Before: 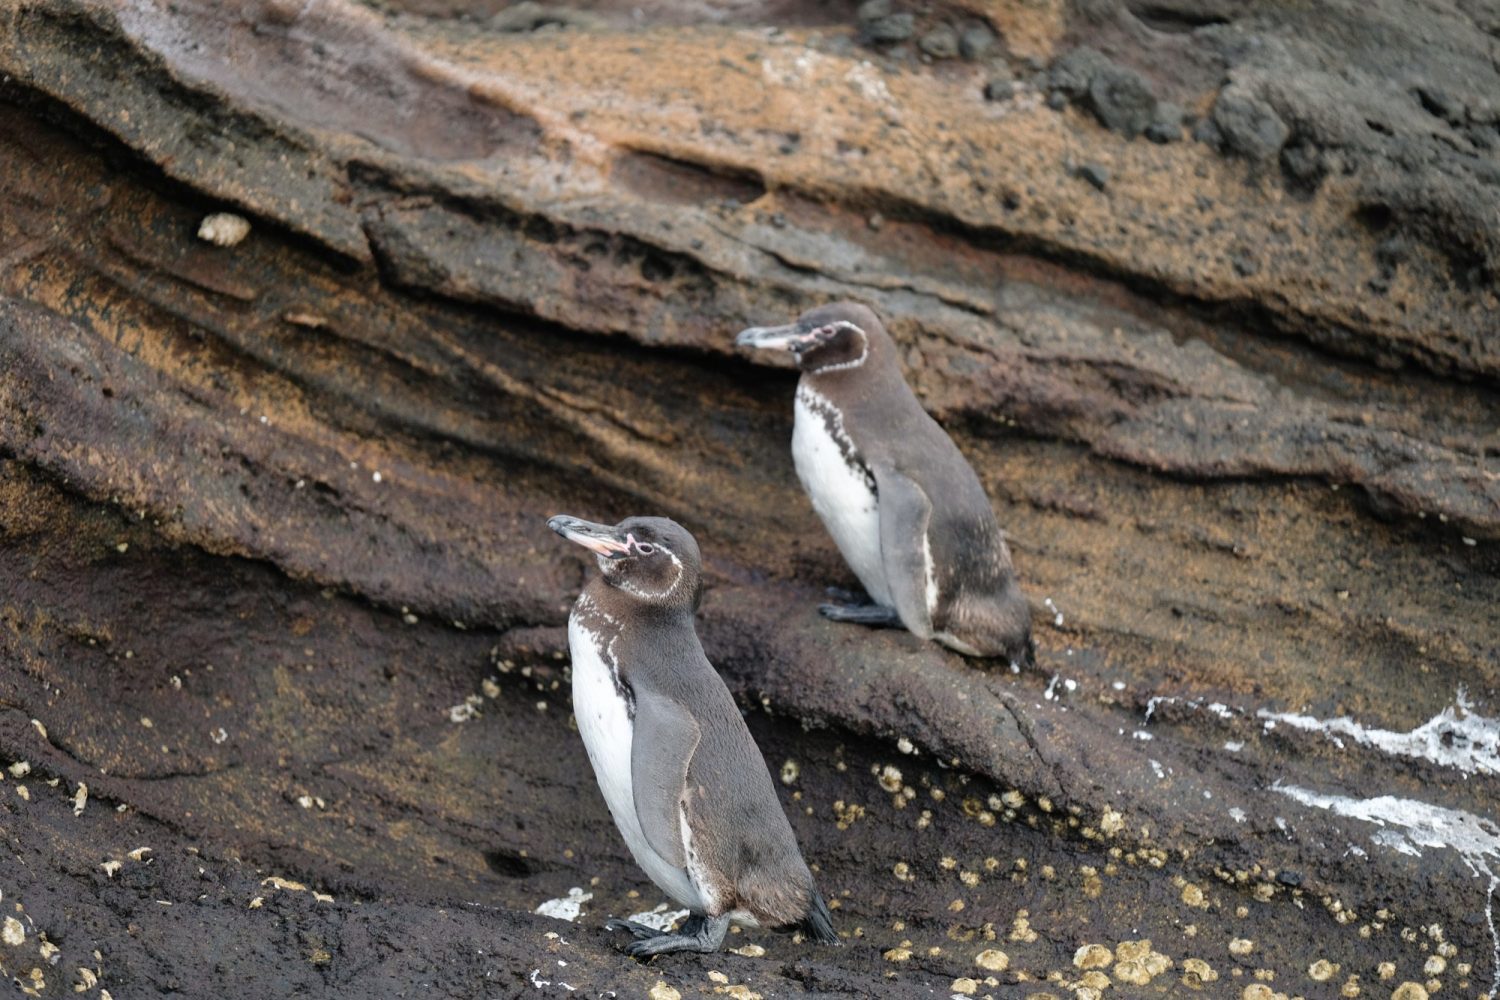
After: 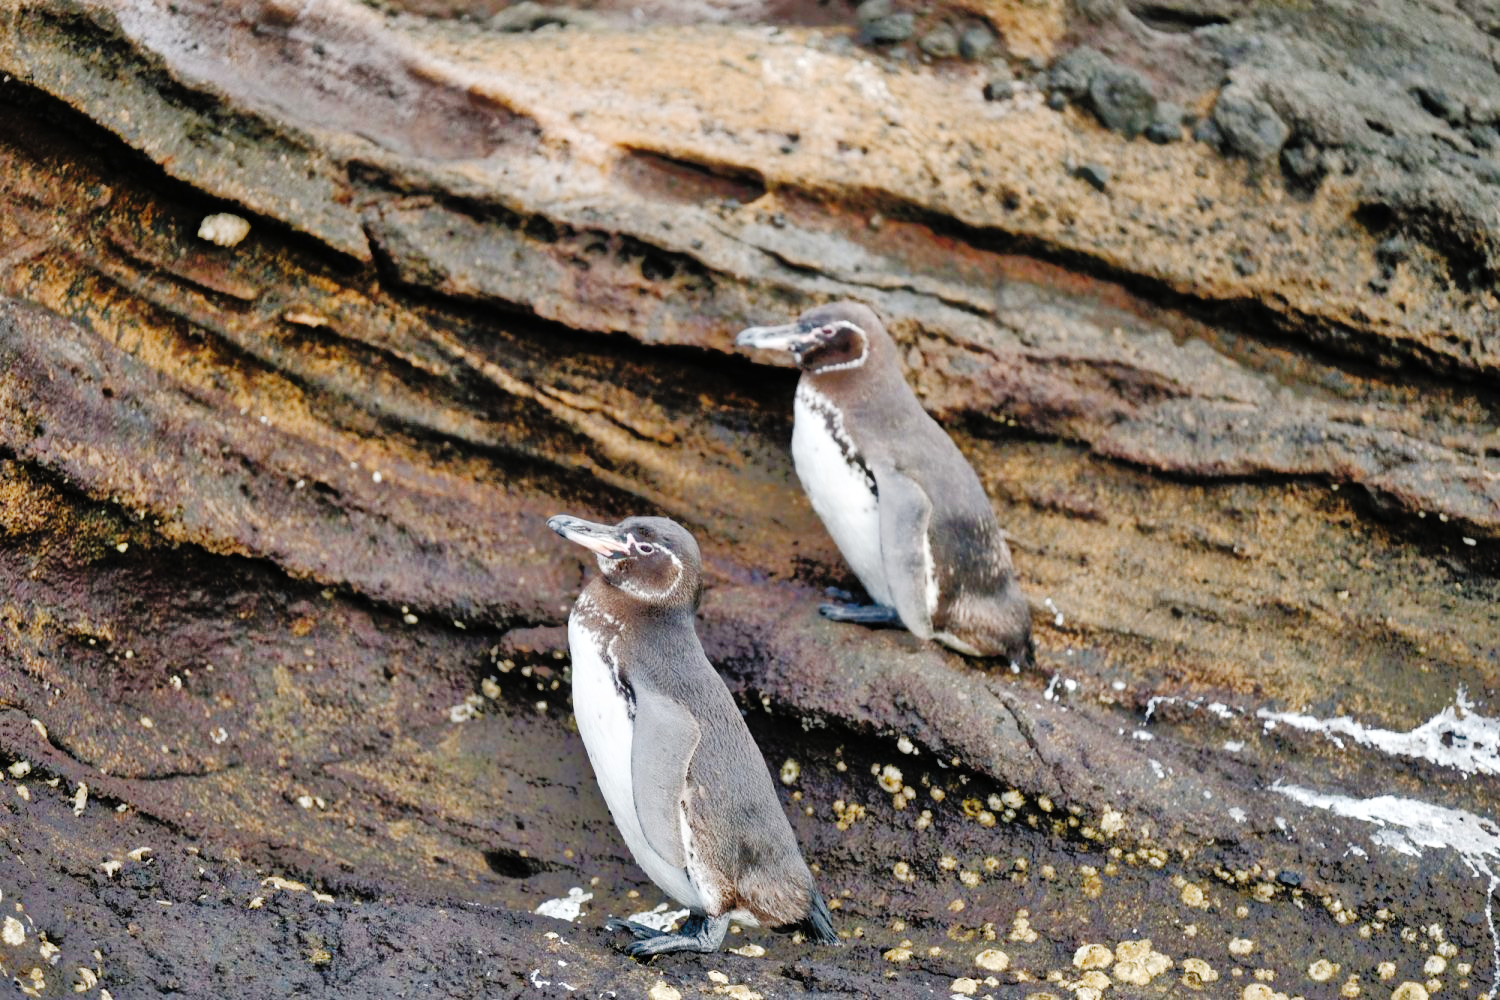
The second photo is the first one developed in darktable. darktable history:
tone equalizer: -8 EV -0.528 EV, -7 EV -0.319 EV, -6 EV -0.083 EV, -5 EV 0.413 EV, -4 EV 0.985 EV, -3 EV 0.791 EV, -2 EV -0.01 EV, -1 EV 0.14 EV, +0 EV -0.012 EV, smoothing 1
tone curve: curves: ch0 [(0, 0) (0.003, 0.003) (0.011, 0.009) (0.025, 0.018) (0.044, 0.027) (0.069, 0.034) (0.1, 0.043) (0.136, 0.056) (0.177, 0.084) (0.224, 0.138) (0.277, 0.203) (0.335, 0.329) (0.399, 0.451) (0.468, 0.572) (0.543, 0.671) (0.623, 0.754) (0.709, 0.821) (0.801, 0.88) (0.898, 0.938) (1, 1)], preserve colors none
